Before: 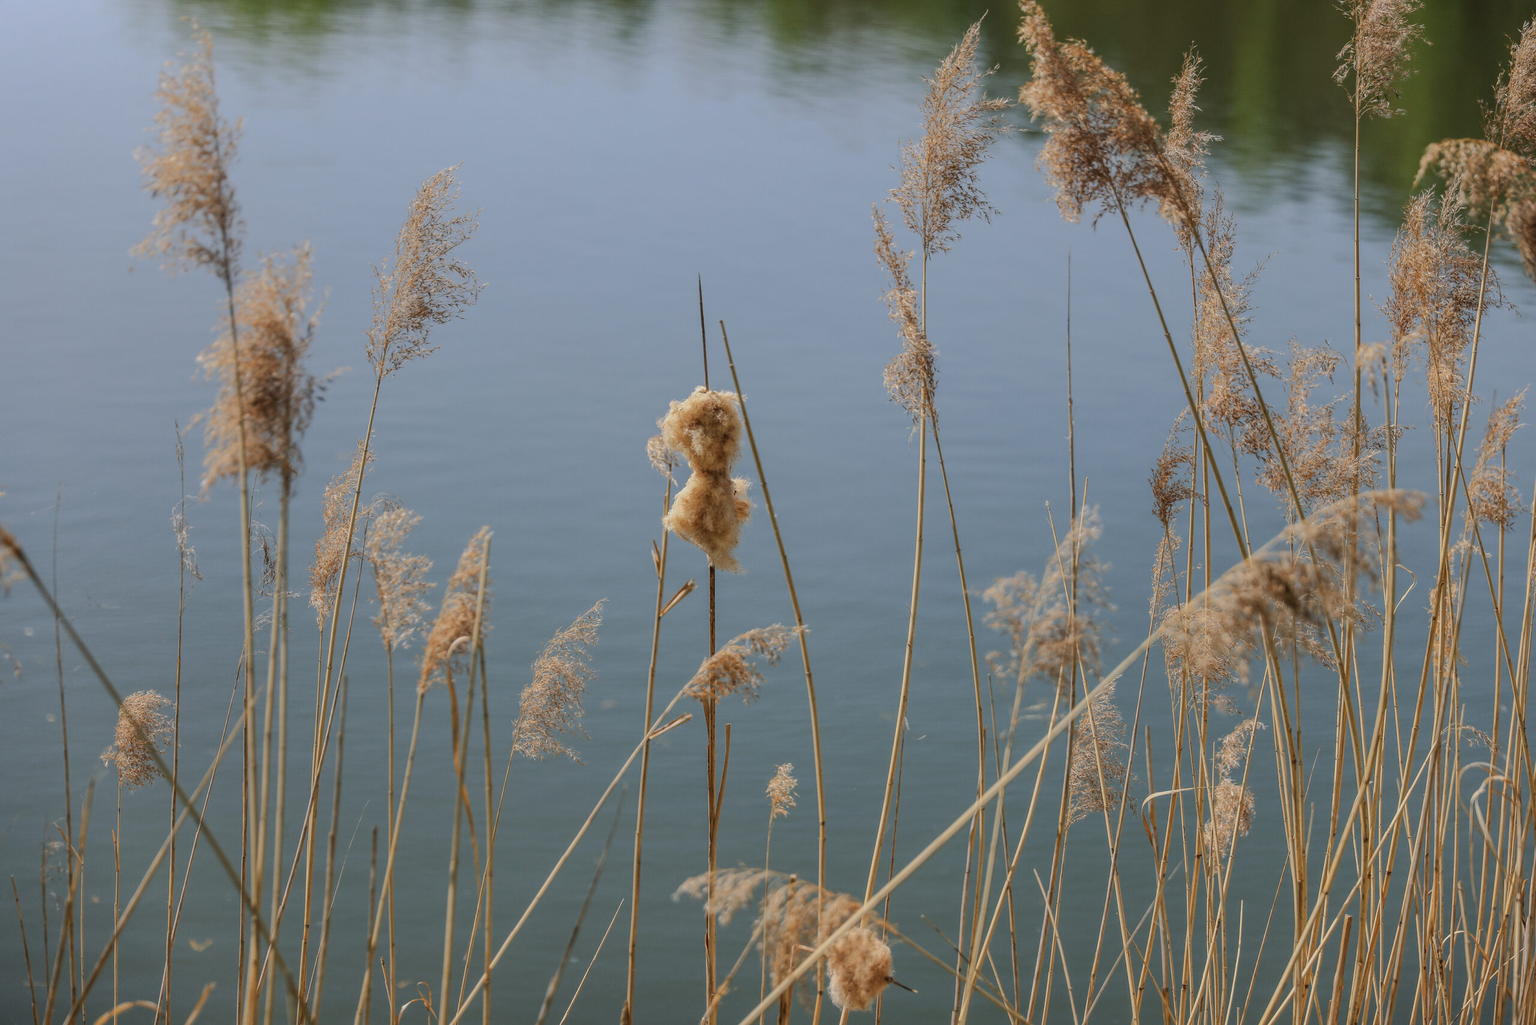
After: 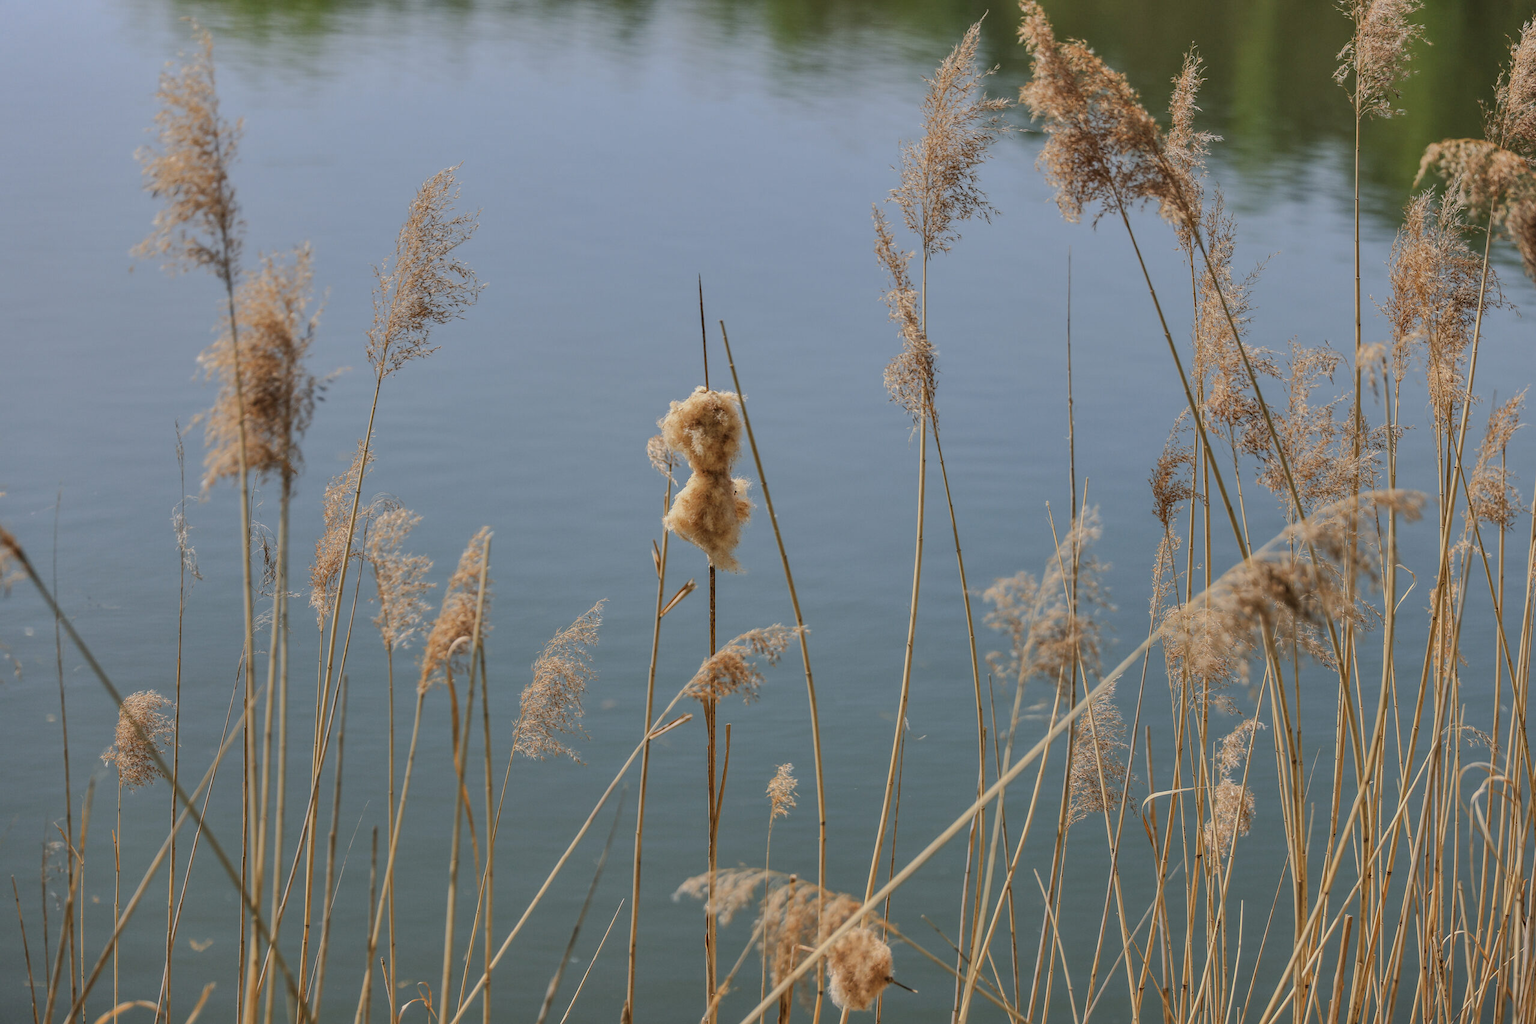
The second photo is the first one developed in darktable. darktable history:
shadows and highlights: shadows 59.19, soften with gaussian
